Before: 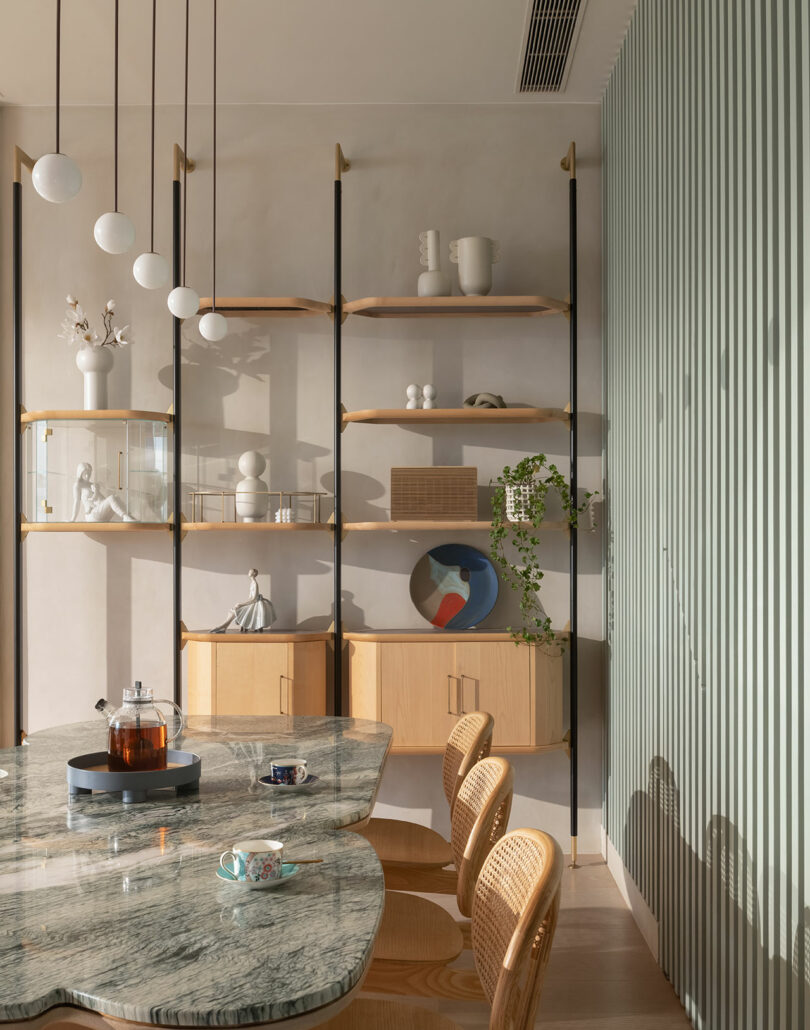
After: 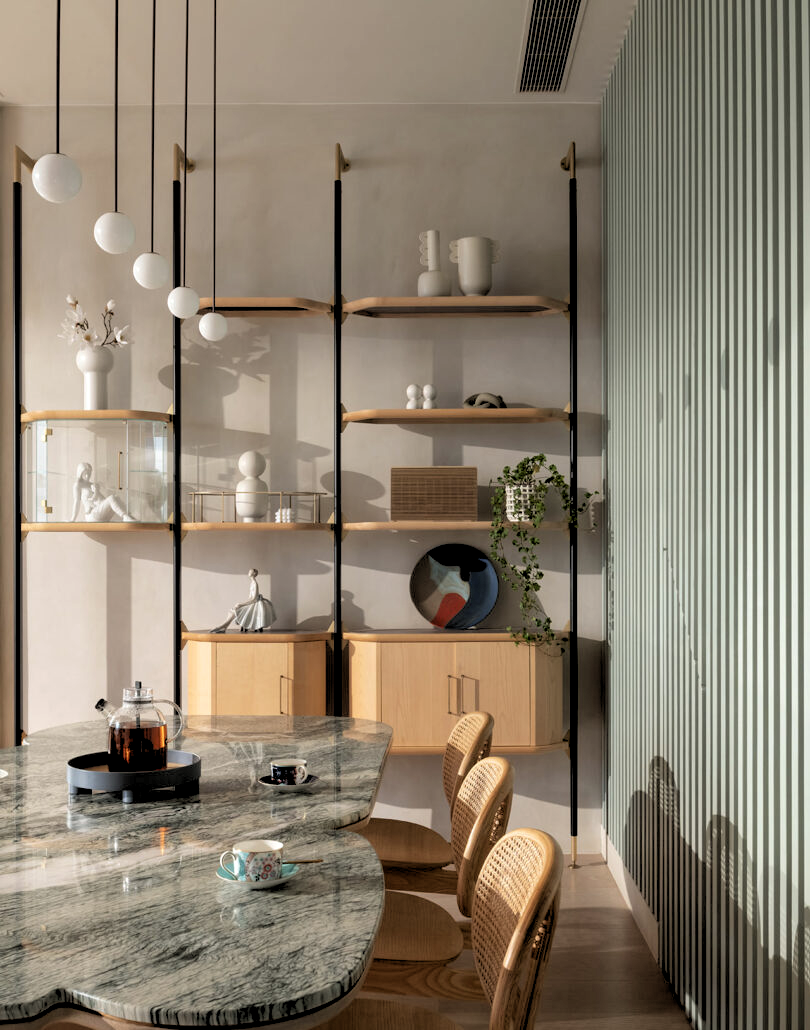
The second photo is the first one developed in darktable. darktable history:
white balance: emerald 1
rgb levels: levels [[0.034, 0.472, 0.904], [0, 0.5, 1], [0, 0.5, 1]]
